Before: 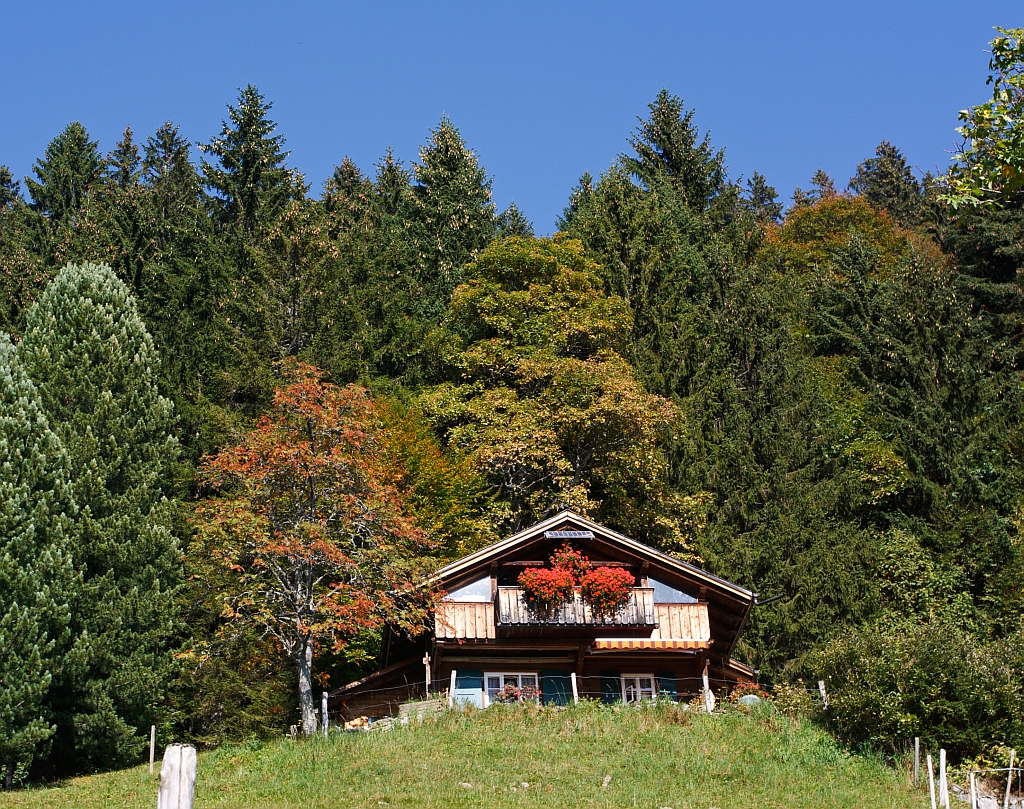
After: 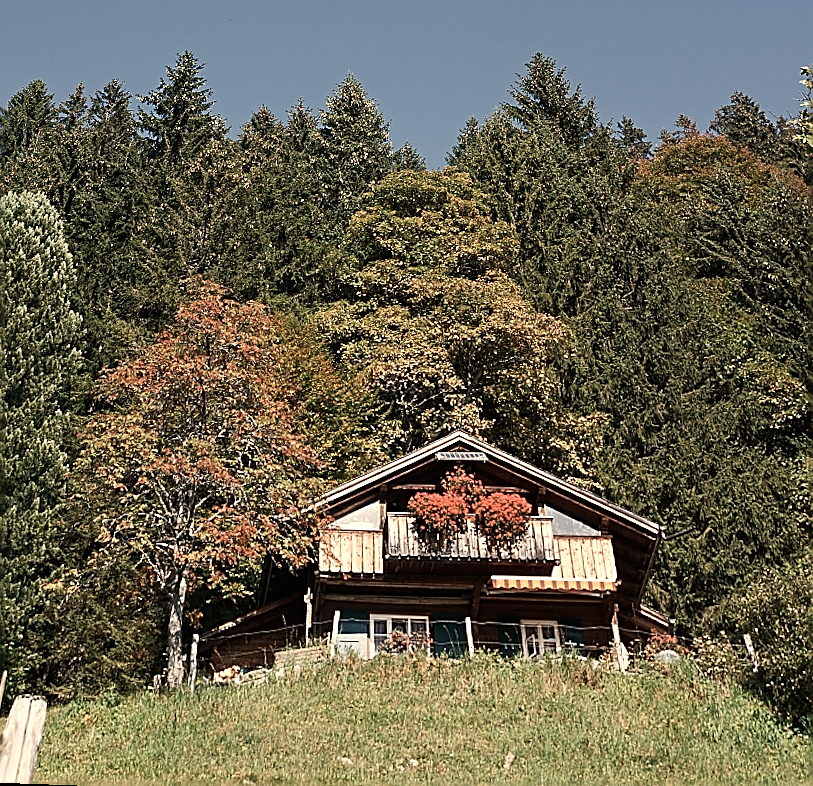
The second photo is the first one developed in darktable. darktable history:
rotate and perspective: rotation 0.72°, lens shift (vertical) -0.352, lens shift (horizontal) -0.051, crop left 0.152, crop right 0.859, crop top 0.019, crop bottom 0.964
sharpen: amount 0.901
crop: right 4.126%, bottom 0.031%
white balance: red 1.123, blue 0.83
contrast brightness saturation: contrast 0.1, saturation -0.36
